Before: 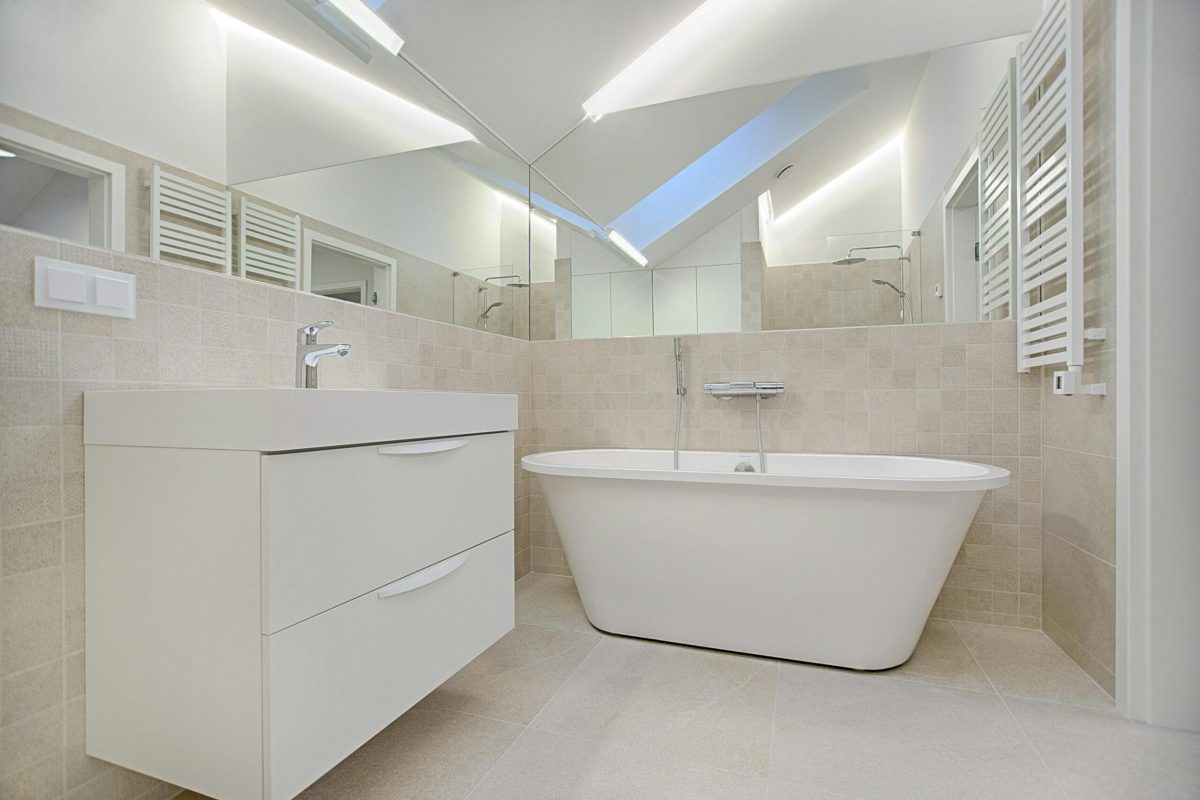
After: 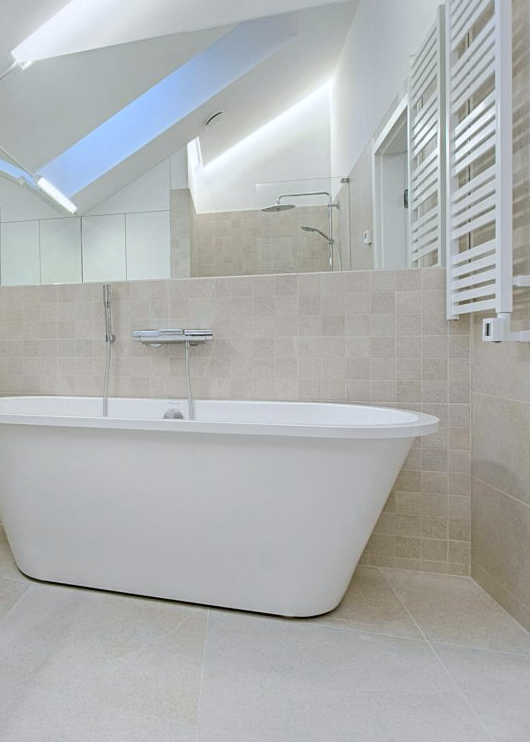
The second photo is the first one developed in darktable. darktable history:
white balance: red 0.974, blue 1.044
crop: left 47.628%, top 6.643%, right 7.874%
